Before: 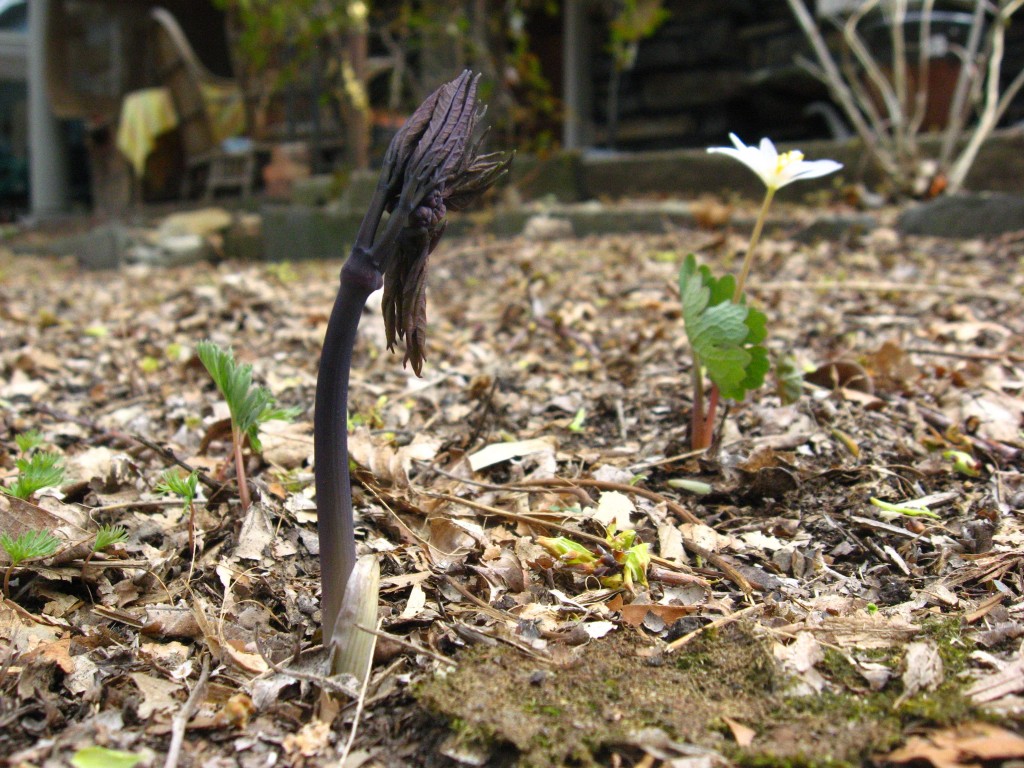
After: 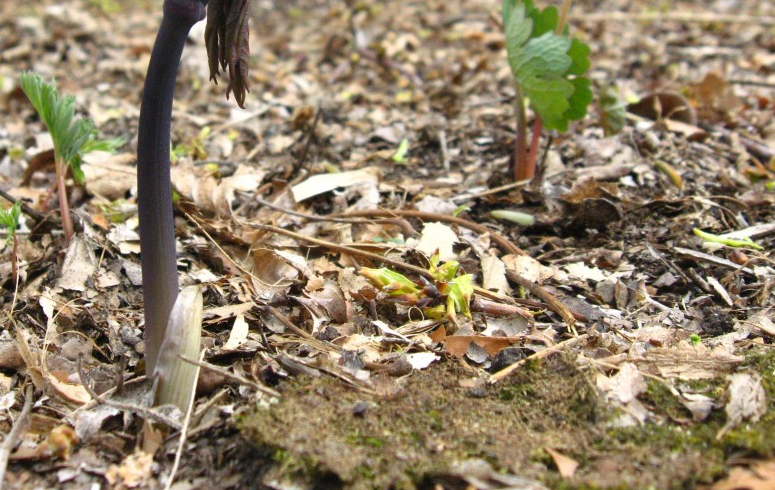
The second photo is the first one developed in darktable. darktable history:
exposure: compensate highlight preservation false
crop and rotate: left 17.299%, top 35.115%, right 7.015%, bottom 1.024%
